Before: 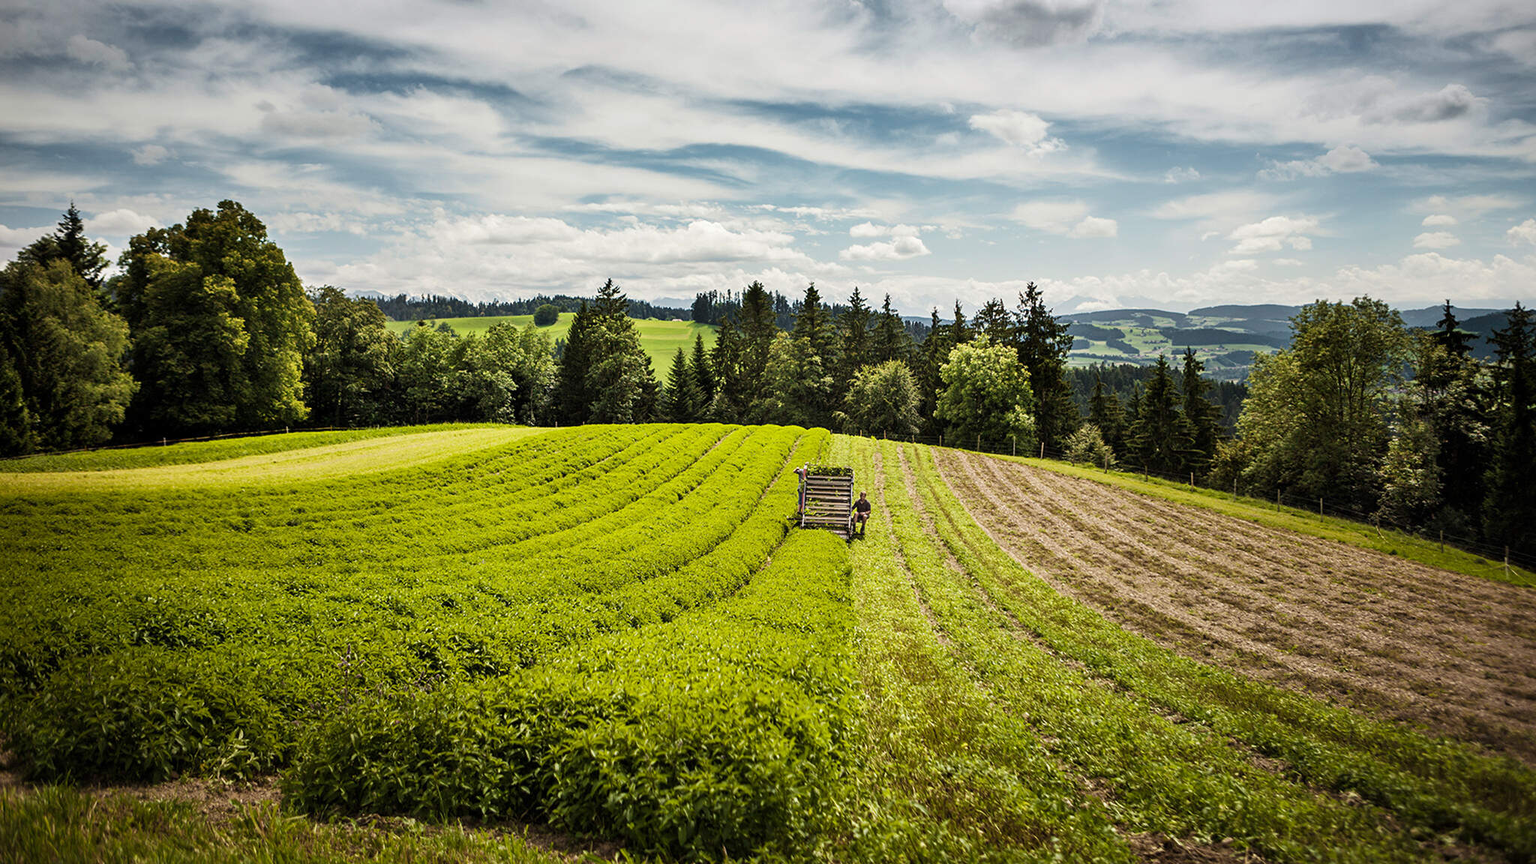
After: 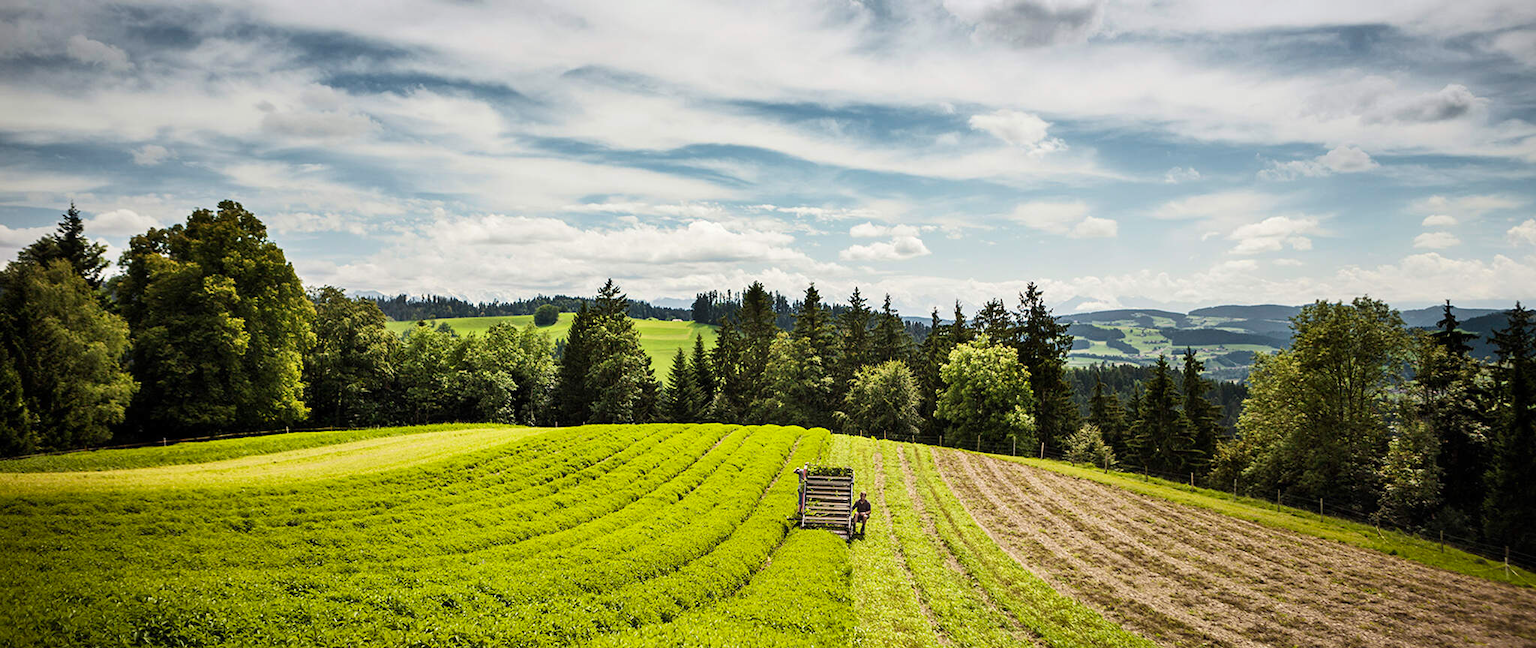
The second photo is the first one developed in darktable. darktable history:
crop: bottom 24.967%
contrast brightness saturation: contrast 0.1, brightness 0.03, saturation 0.09
